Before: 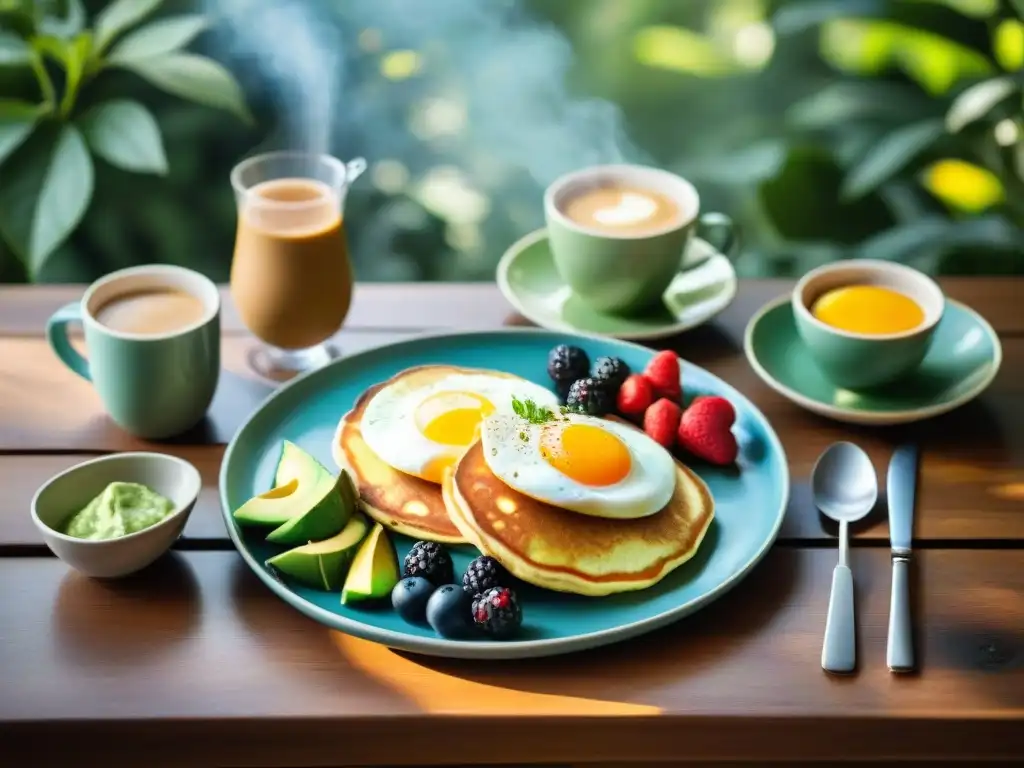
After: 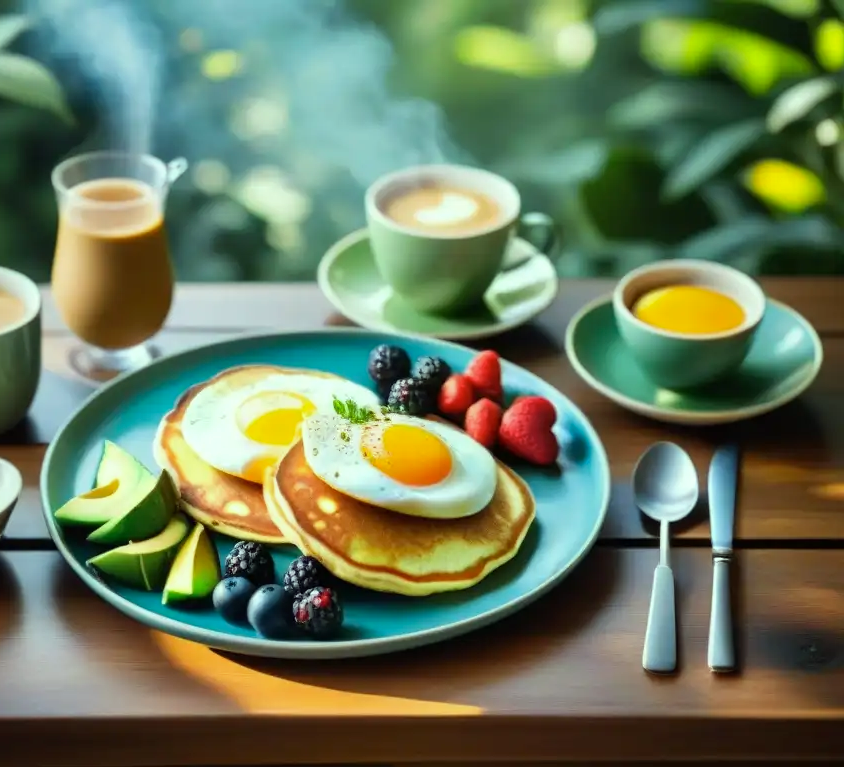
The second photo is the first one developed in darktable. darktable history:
color calibration: illuminant same as pipeline (D50), adaptation none (bypass), x 0.333, y 0.334, temperature 5021.95 K
crop: left 17.488%, bottom 0.031%
color correction: highlights a* -8.67, highlights b* 3.61
